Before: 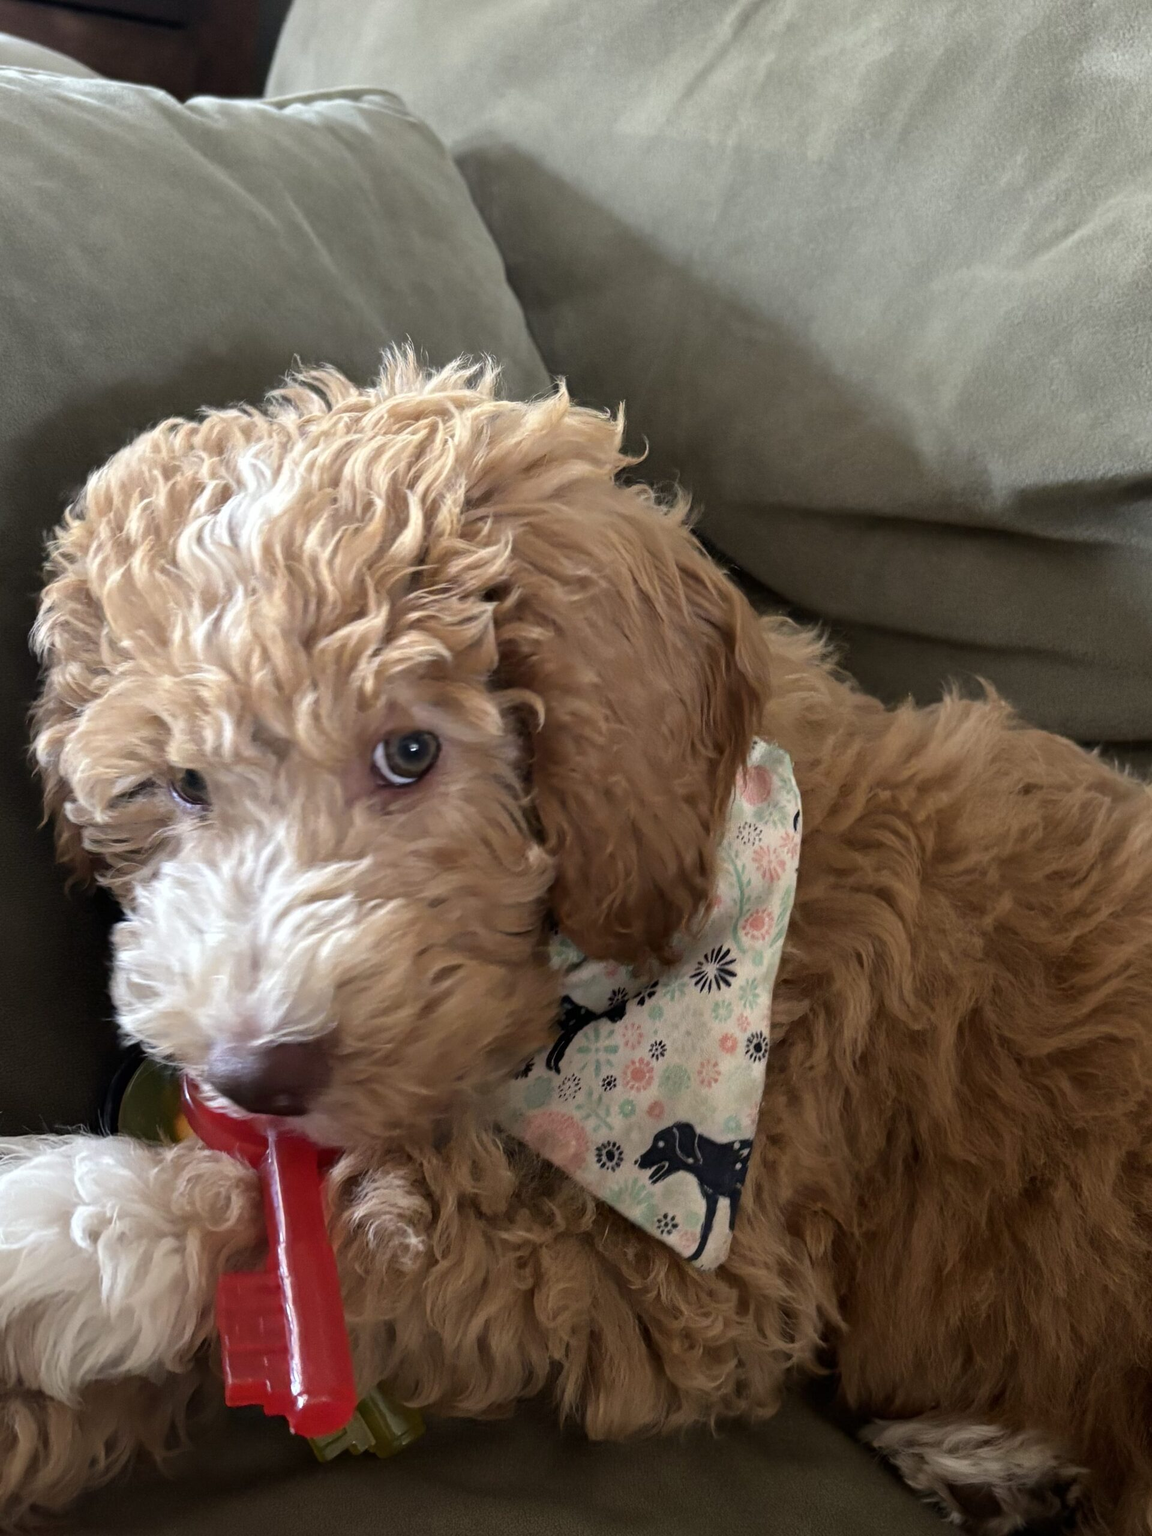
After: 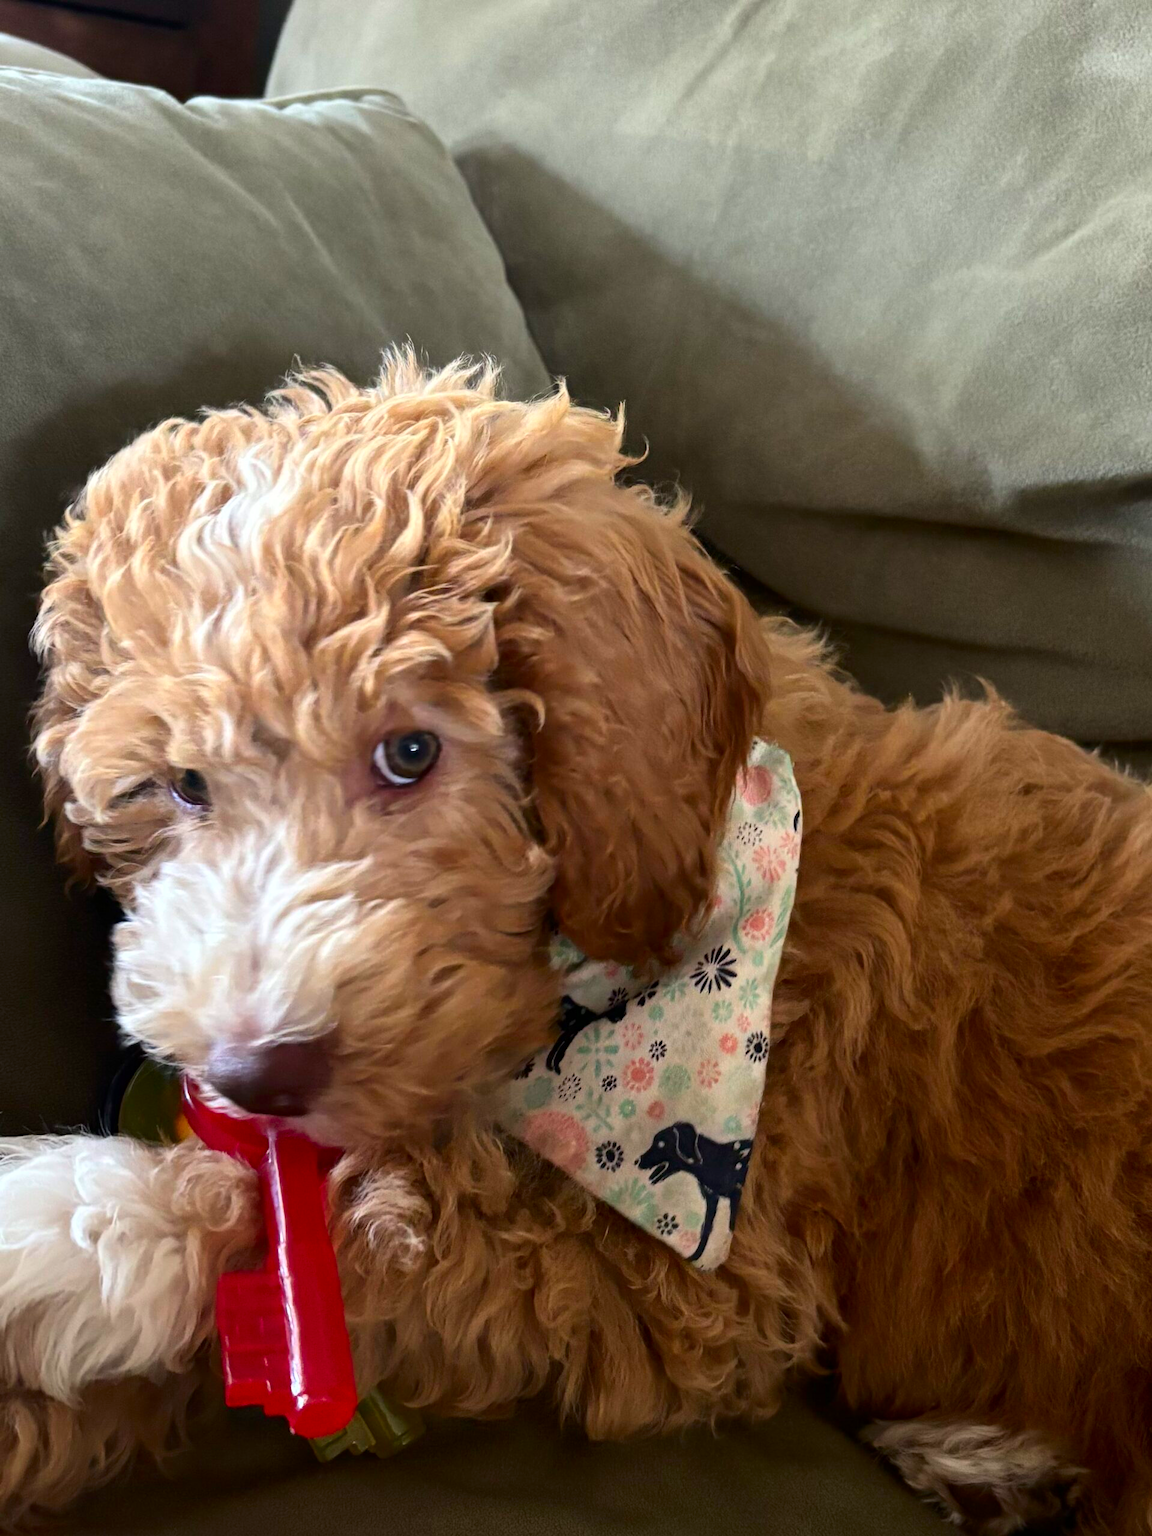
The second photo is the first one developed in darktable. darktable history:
tone equalizer: on, module defaults
contrast brightness saturation: contrast 0.16, saturation 0.32
